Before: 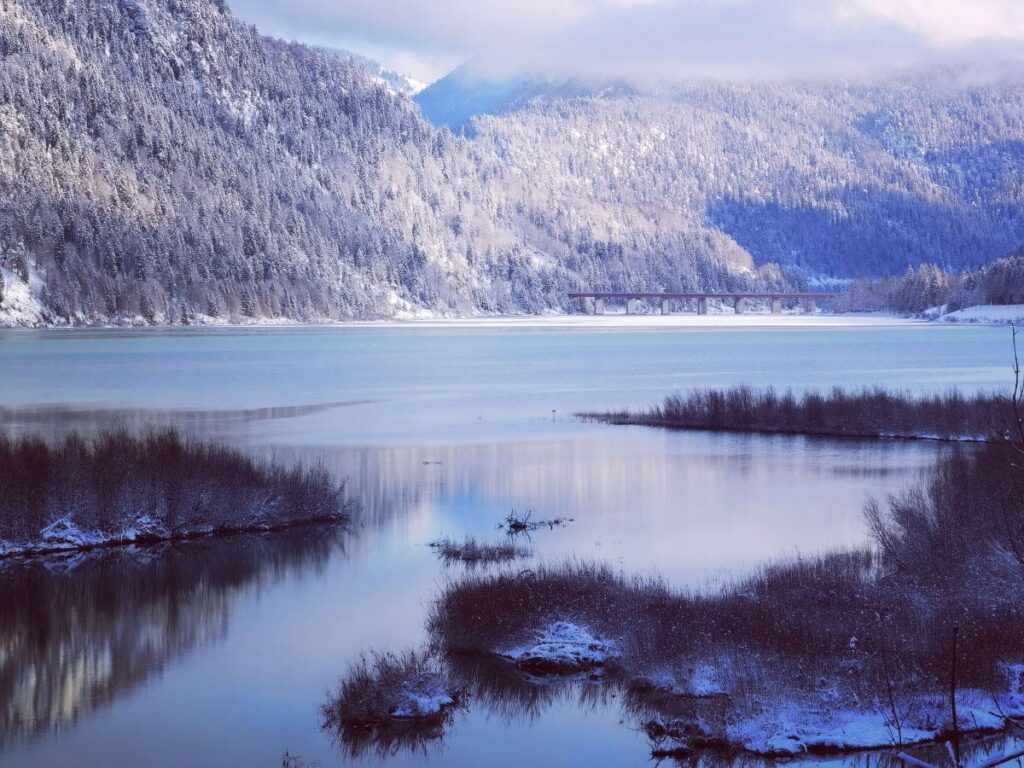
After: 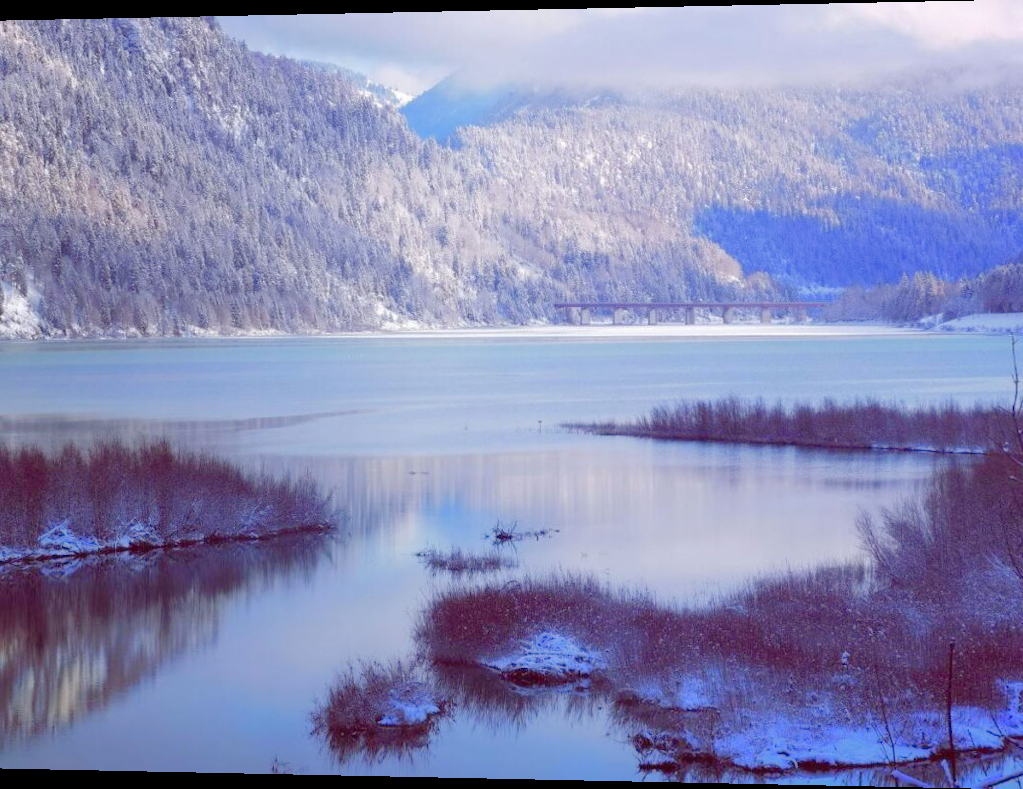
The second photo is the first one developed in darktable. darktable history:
tone curve: curves: ch0 [(0, 0) (0.004, 0.008) (0.077, 0.156) (0.169, 0.29) (0.774, 0.774) (1, 1)], color space Lab, linked channels, preserve colors none
rotate and perspective: lens shift (horizontal) -0.055, automatic cropping off
